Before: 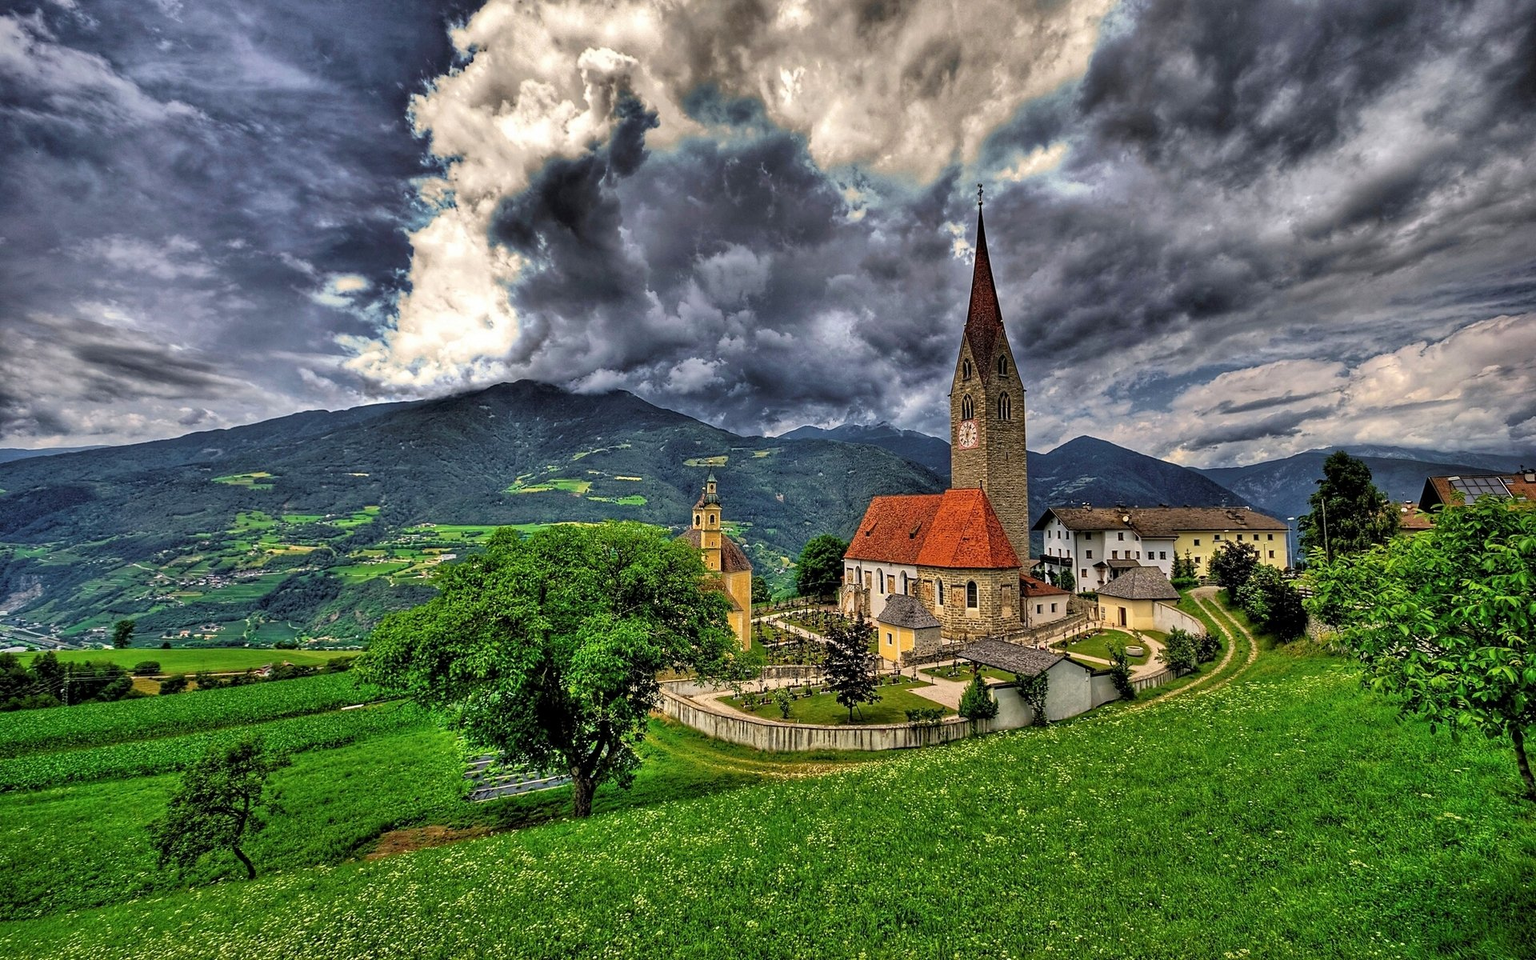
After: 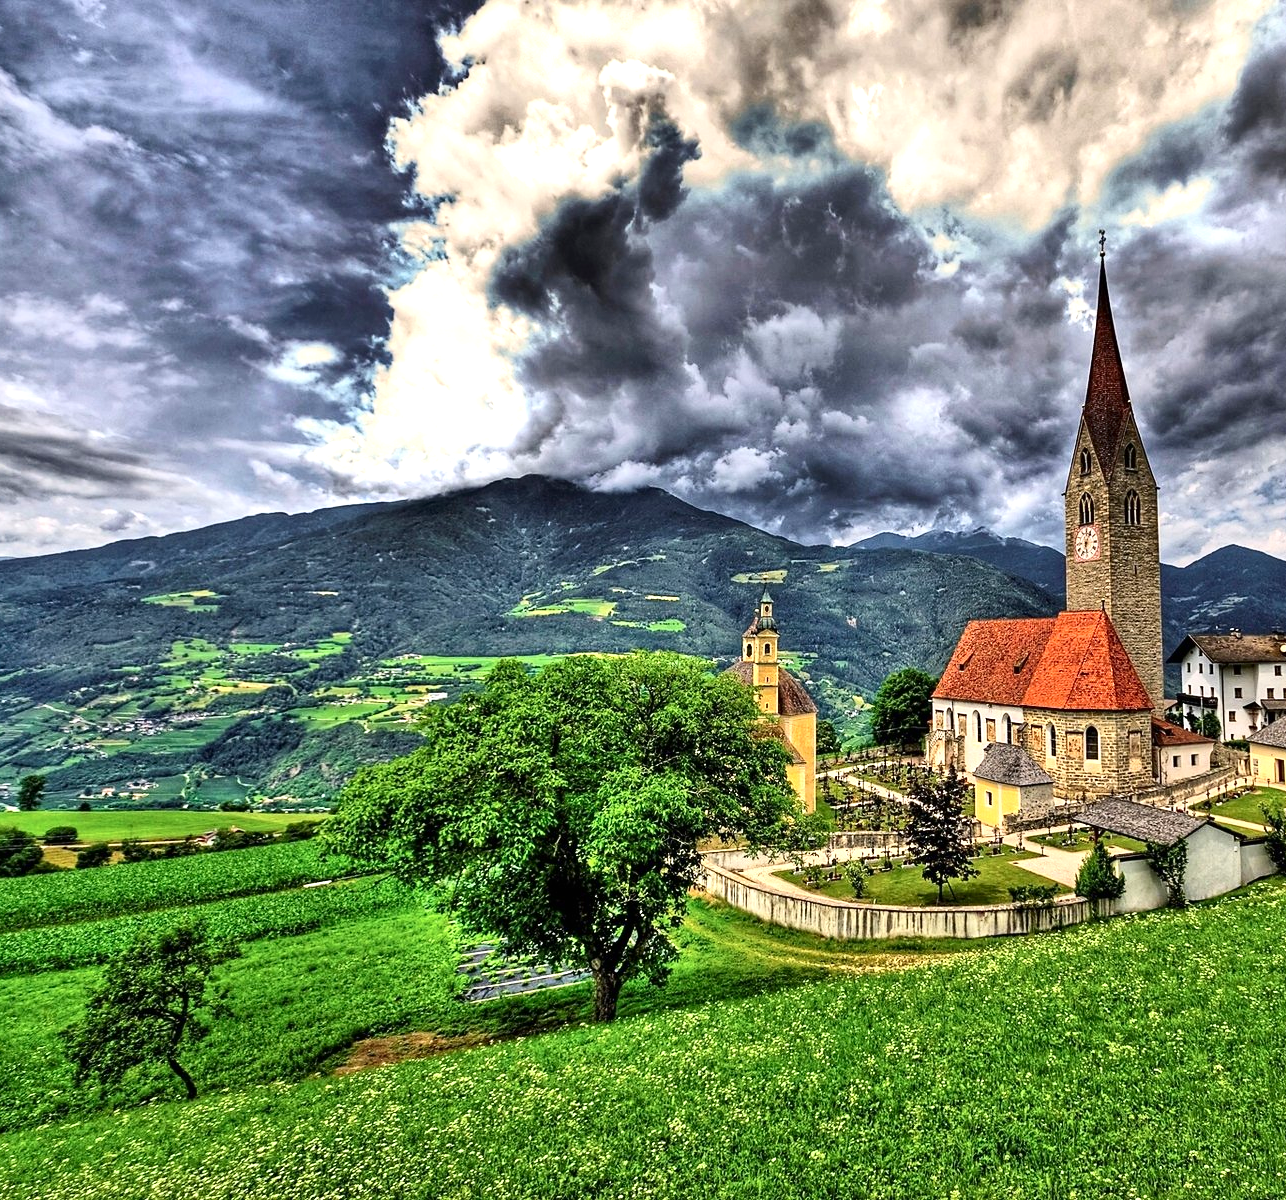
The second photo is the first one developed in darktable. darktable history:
crop and rotate: left 6.428%, right 26.576%
exposure: black level correction 0, exposure 0.7 EV, compensate highlight preservation false
tone equalizer: edges refinement/feathering 500, mask exposure compensation -1.57 EV, preserve details no
contrast brightness saturation: contrast 0.217
